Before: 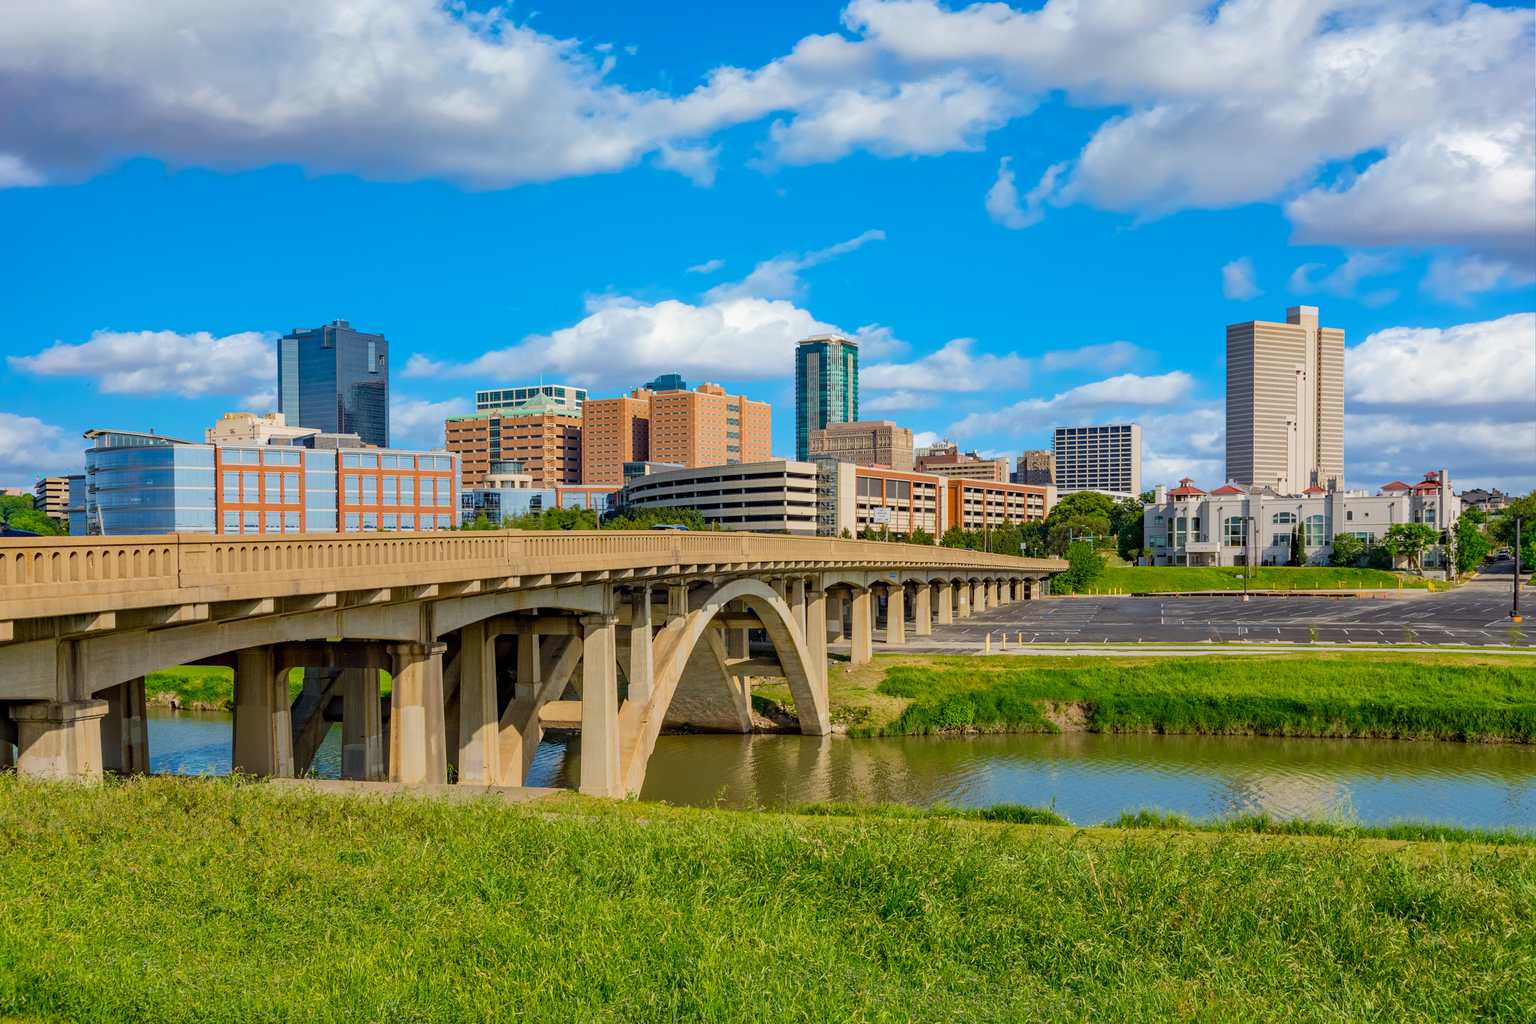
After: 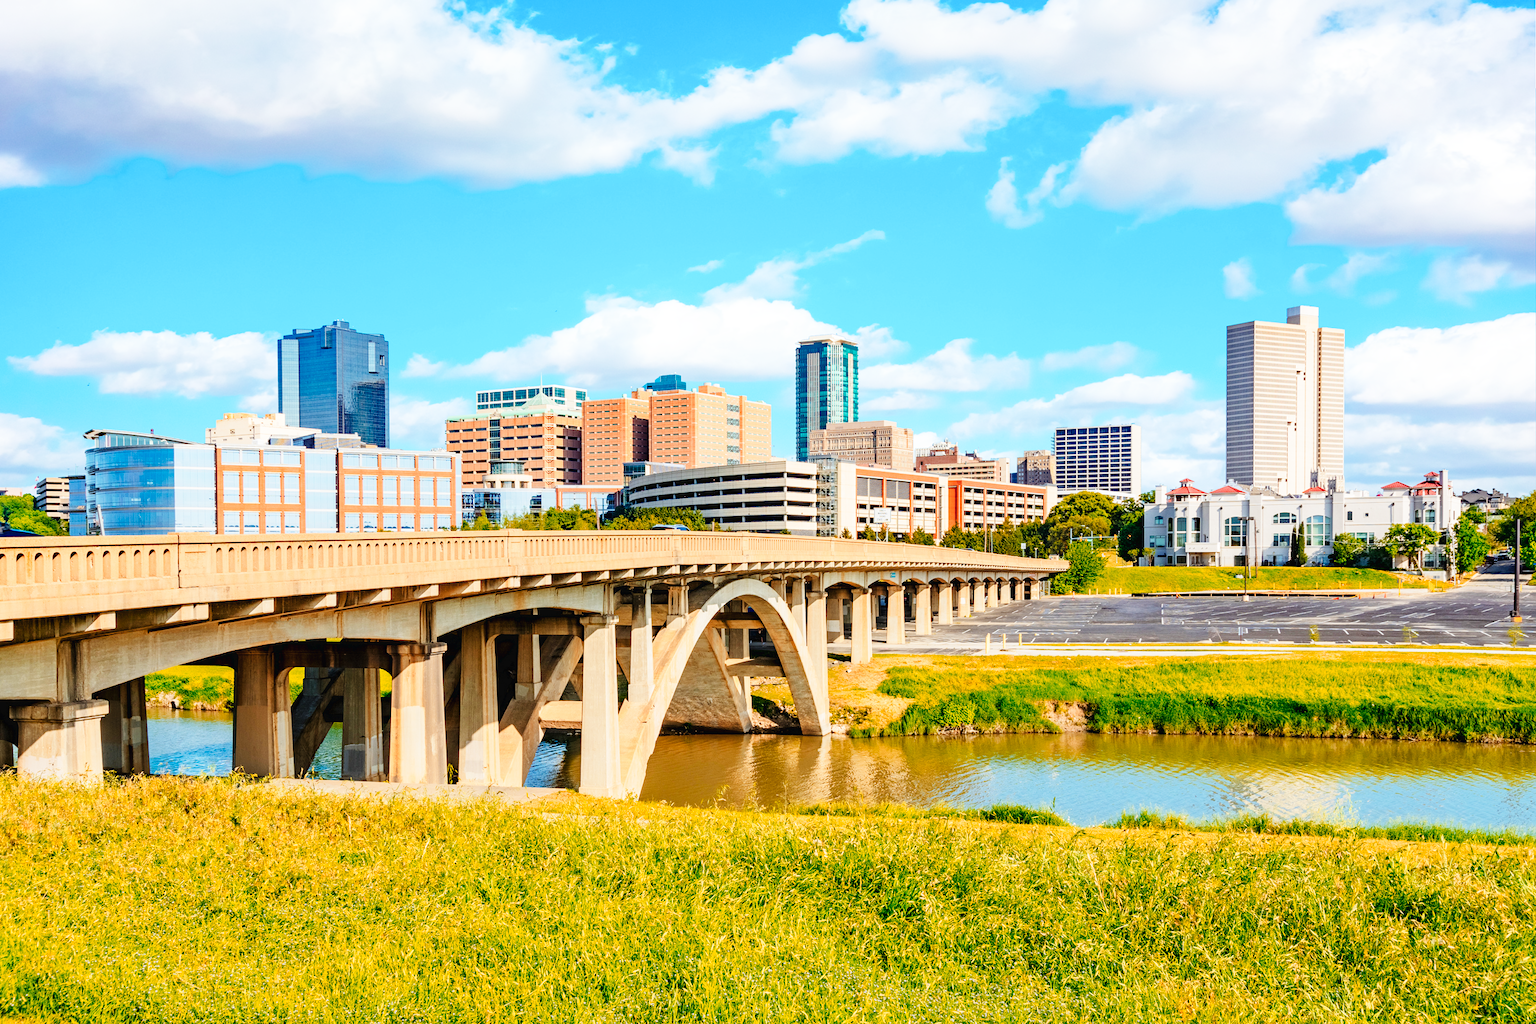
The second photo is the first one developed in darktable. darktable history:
base curve: curves: ch0 [(0, 0.003) (0.001, 0.002) (0.006, 0.004) (0.02, 0.022) (0.048, 0.086) (0.094, 0.234) (0.162, 0.431) (0.258, 0.629) (0.385, 0.8) (0.548, 0.918) (0.751, 0.988) (1, 1)], preserve colors none
color zones: curves: ch1 [(0, 0.469) (0.072, 0.457) (0.243, 0.494) (0.429, 0.5) (0.571, 0.5) (0.714, 0.5) (0.857, 0.5) (1, 0.469)]; ch2 [(0, 0.499) (0.143, 0.467) (0.242, 0.436) (0.429, 0.493) (0.571, 0.5) (0.714, 0.5) (0.857, 0.5) (1, 0.499)]
